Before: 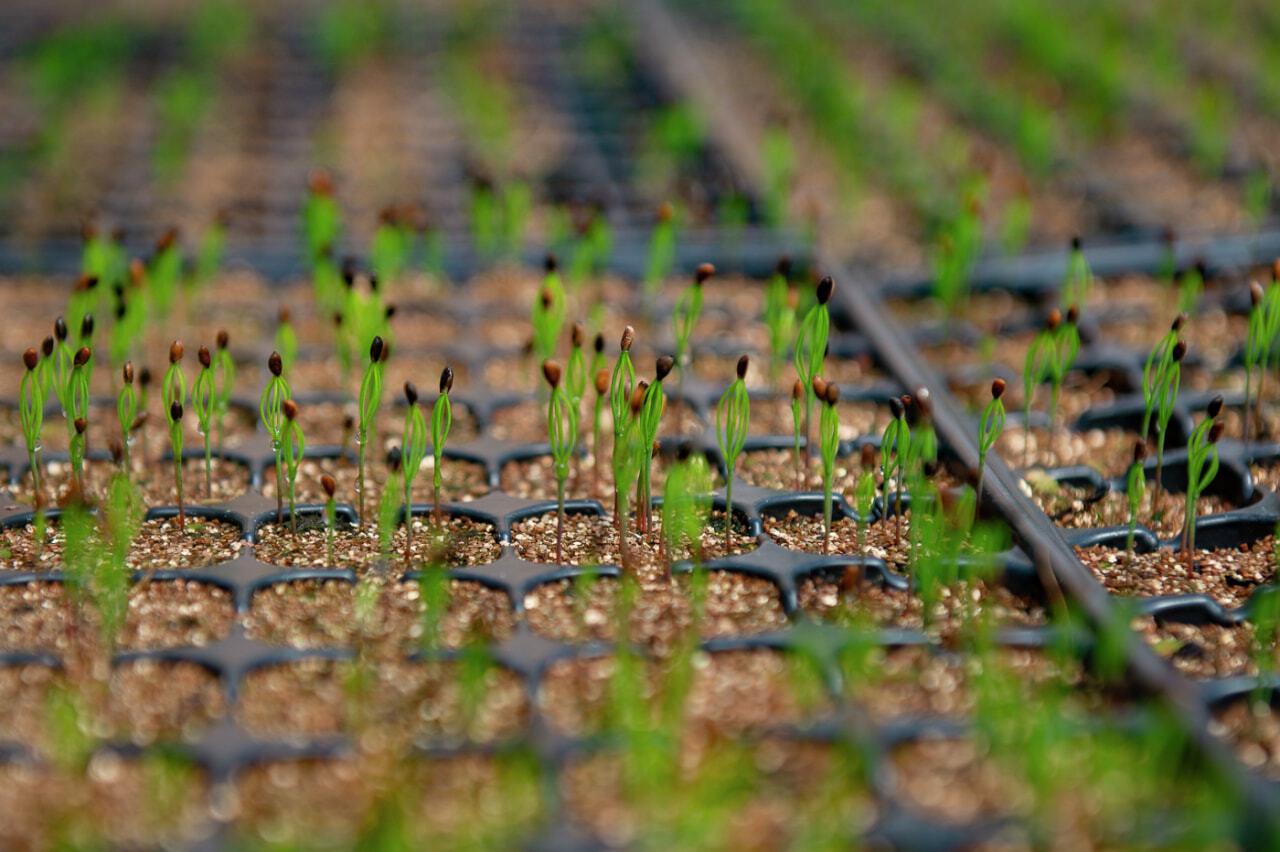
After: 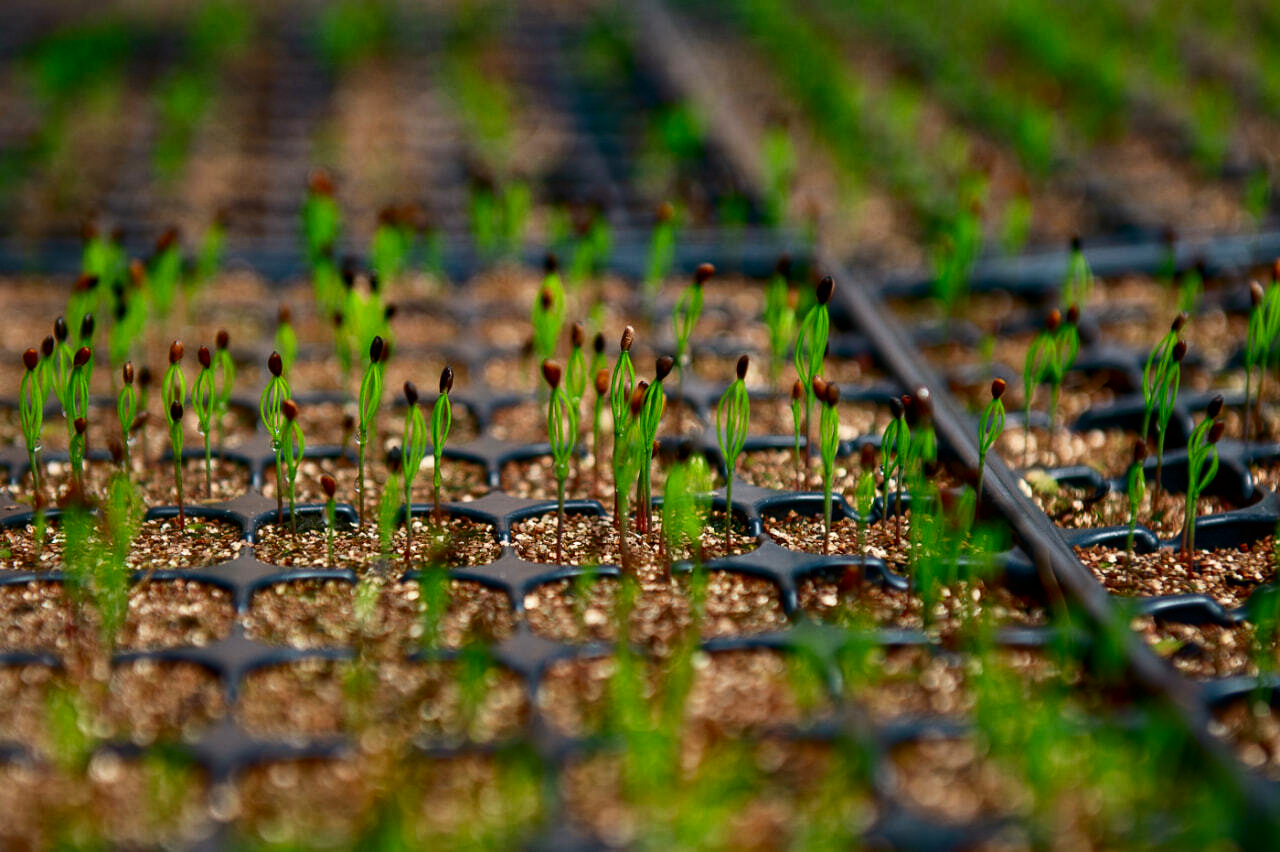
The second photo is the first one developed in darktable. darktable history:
contrast brightness saturation: contrast 0.211, brightness -0.105, saturation 0.206
